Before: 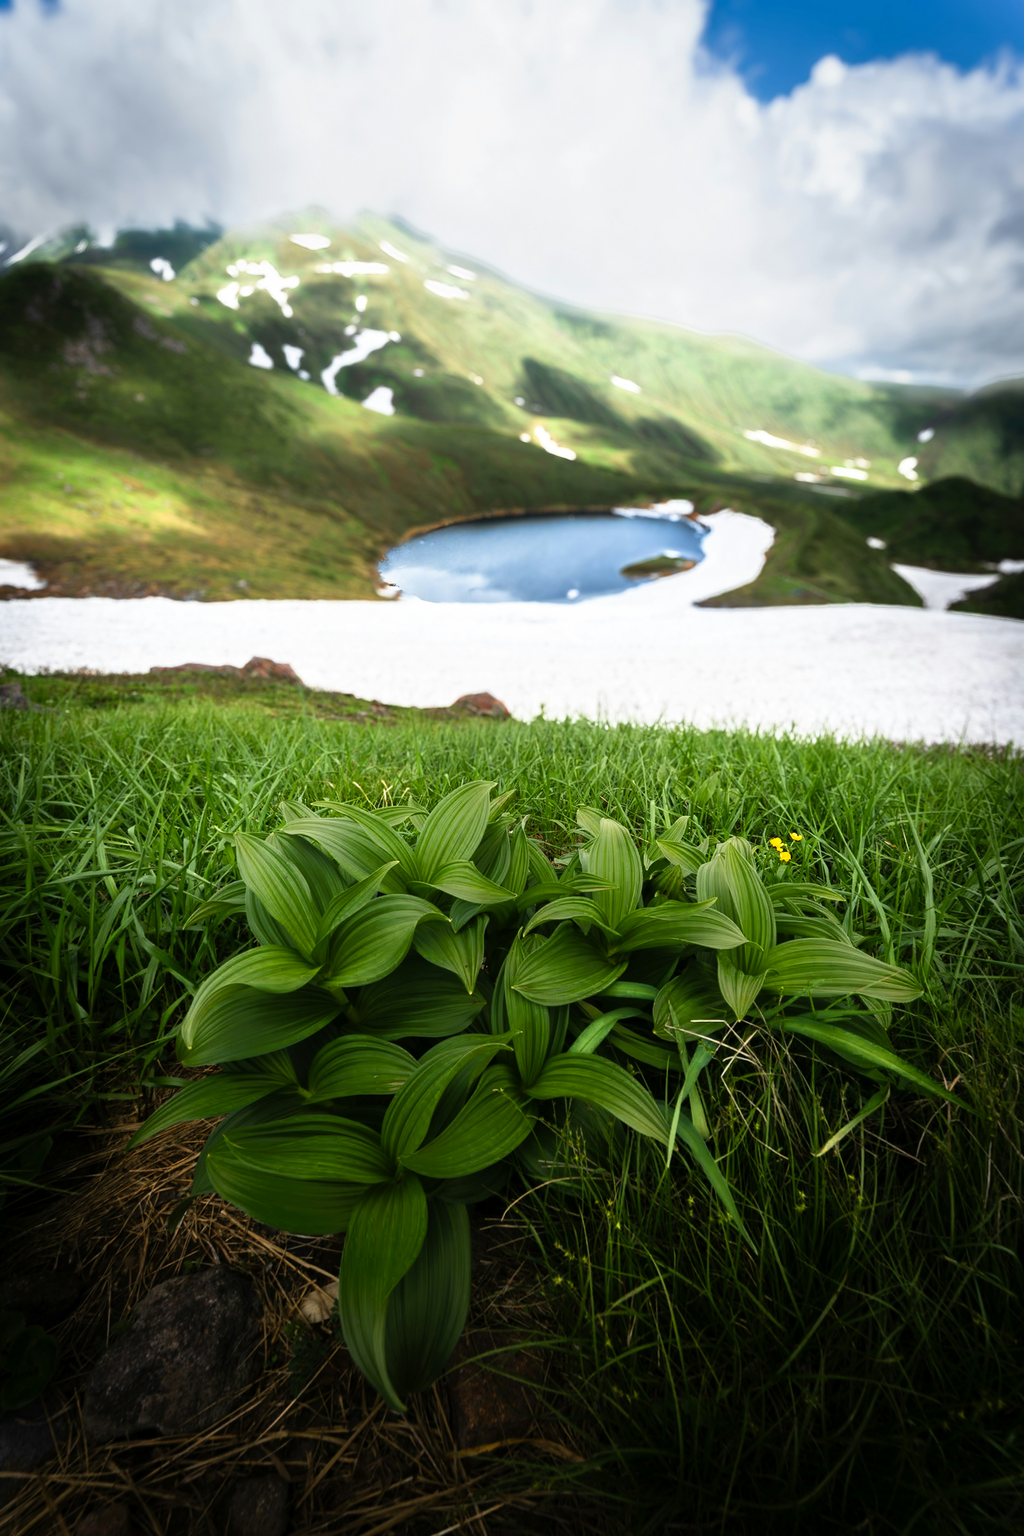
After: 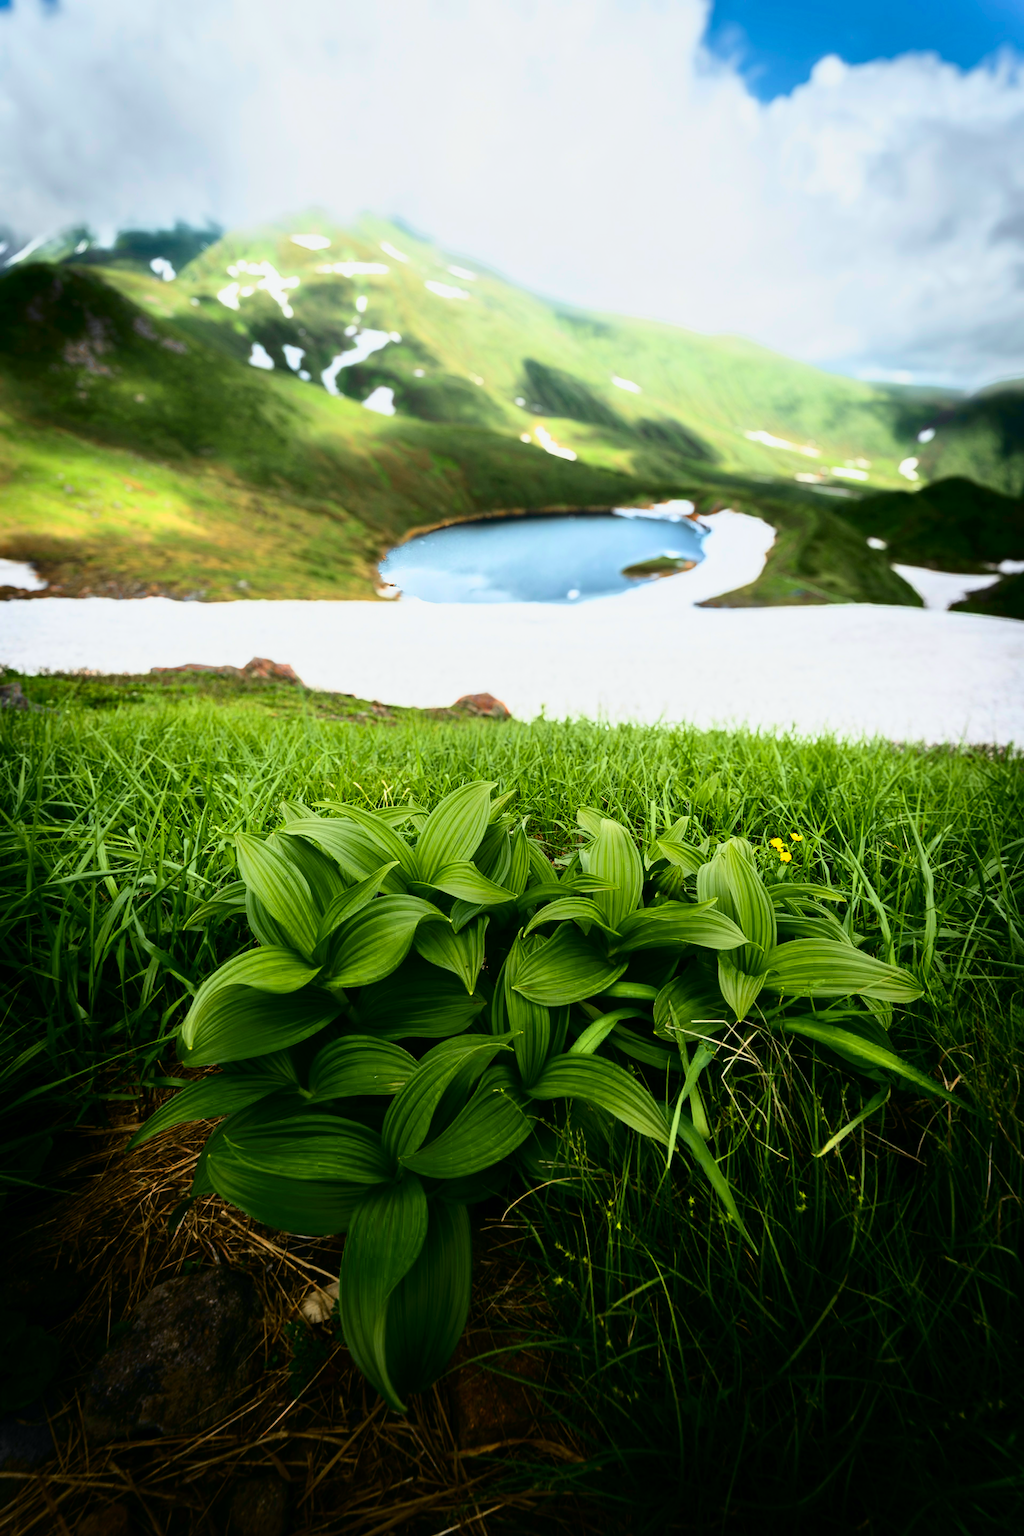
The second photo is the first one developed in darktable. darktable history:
tone curve: curves: ch0 [(0, 0) (0.042, 0.023) (0.157, 0.114) (0.302, 0.308) (0.44, 0.507) (0.607, 0.705) (0.824, 0.882) (1, 0.965)]; ch1 [(0, 0) (0.339, 0.334) (0.445, 0.419) (0.476, 0.454) (0.503, 0.501) (0.517, 0.513) (0.551, 0.567) (0.622, 0.662) (0.706, 0.741) (1, 1)]; ch2 [(0, 0) (0.327, 0.318) (0.417, 0.426) (0.46, 0.453) (0.502, 0.5) (0.514, 0.524) (0.547, 0.572) (0.615, 0.656) (0.717, 0.778) (1, 1)], color space Lab, independent channels, preserve colors none
